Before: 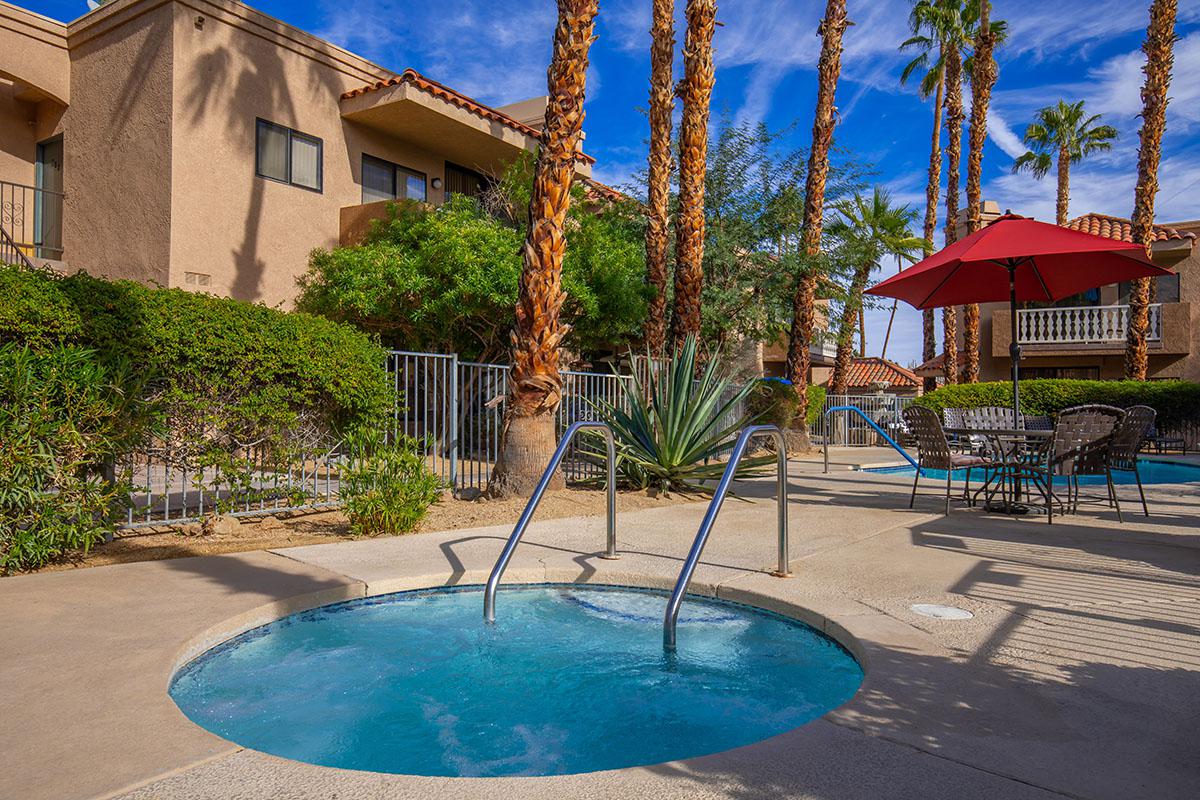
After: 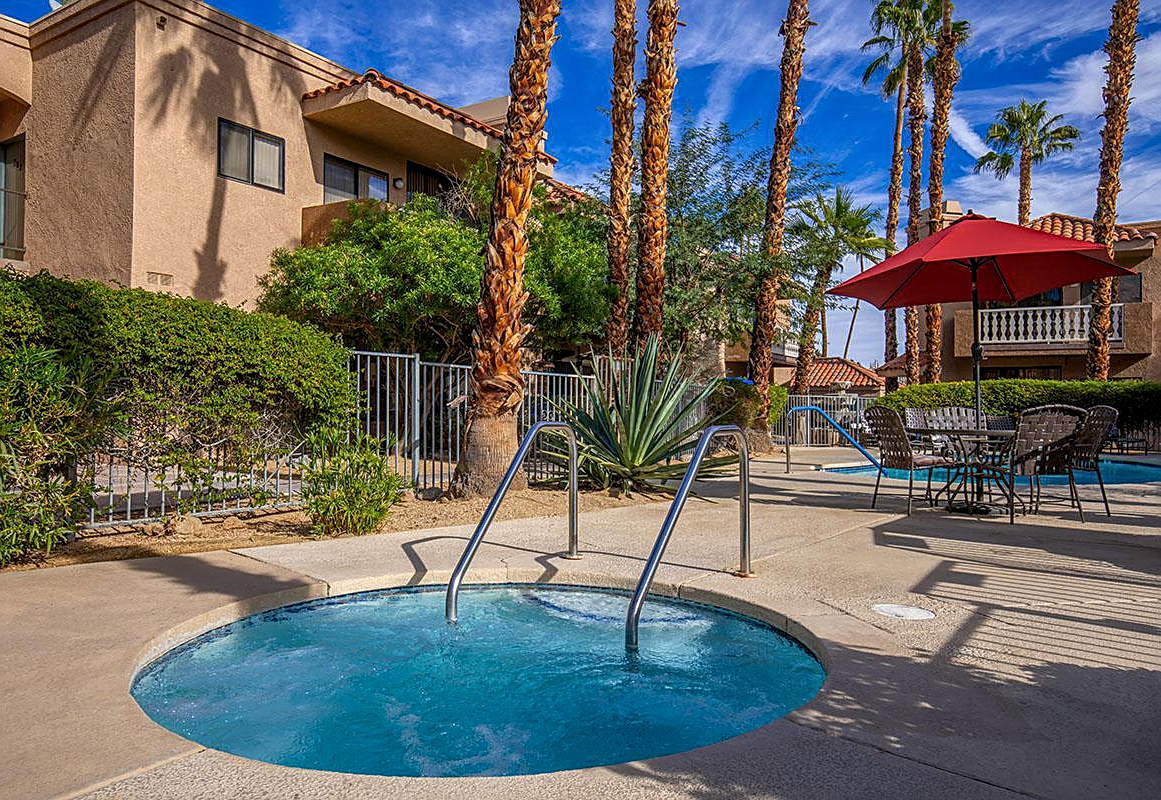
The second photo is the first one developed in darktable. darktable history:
local contrast: detail 130%
sharpen: amount 0.499
crop and rotate: left 3.25%
exposure: black level correction 0, compensate highlight preservation false
